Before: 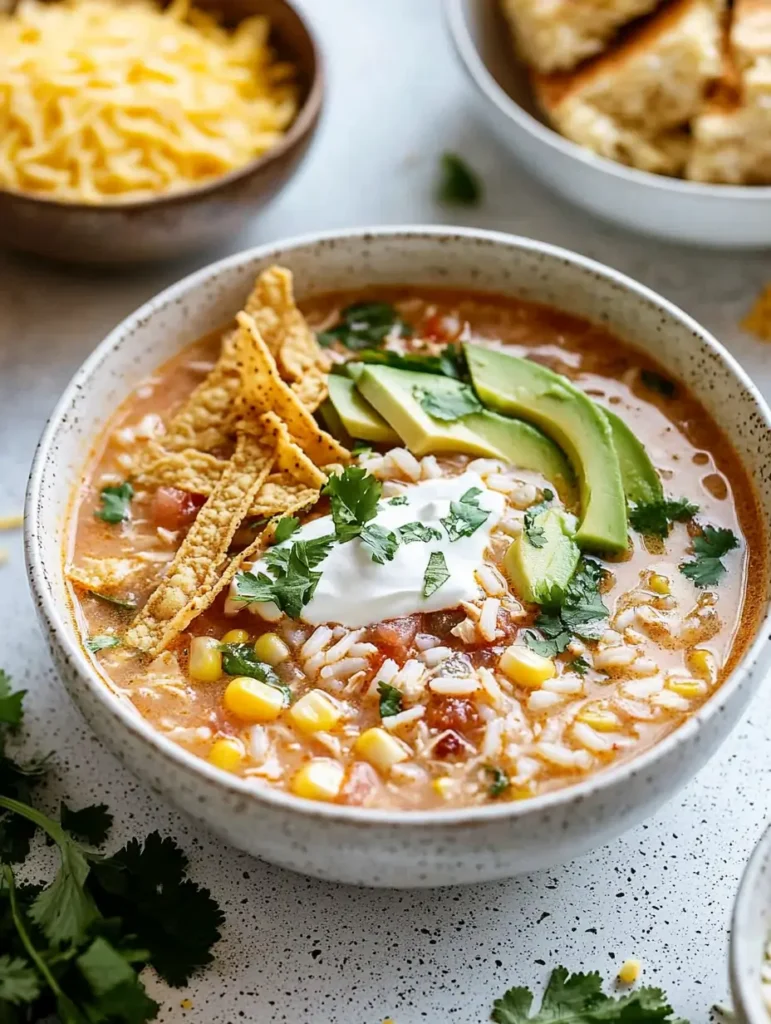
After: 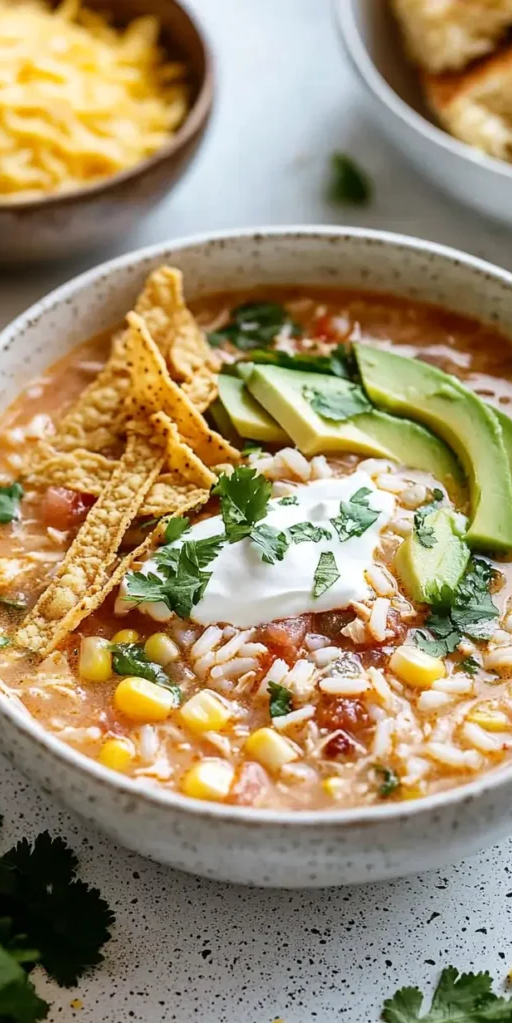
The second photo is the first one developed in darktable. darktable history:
crop and rotate: left 14.292%, right 19.237%
tone equalizer: mask exposure compensation -0.509 EV
